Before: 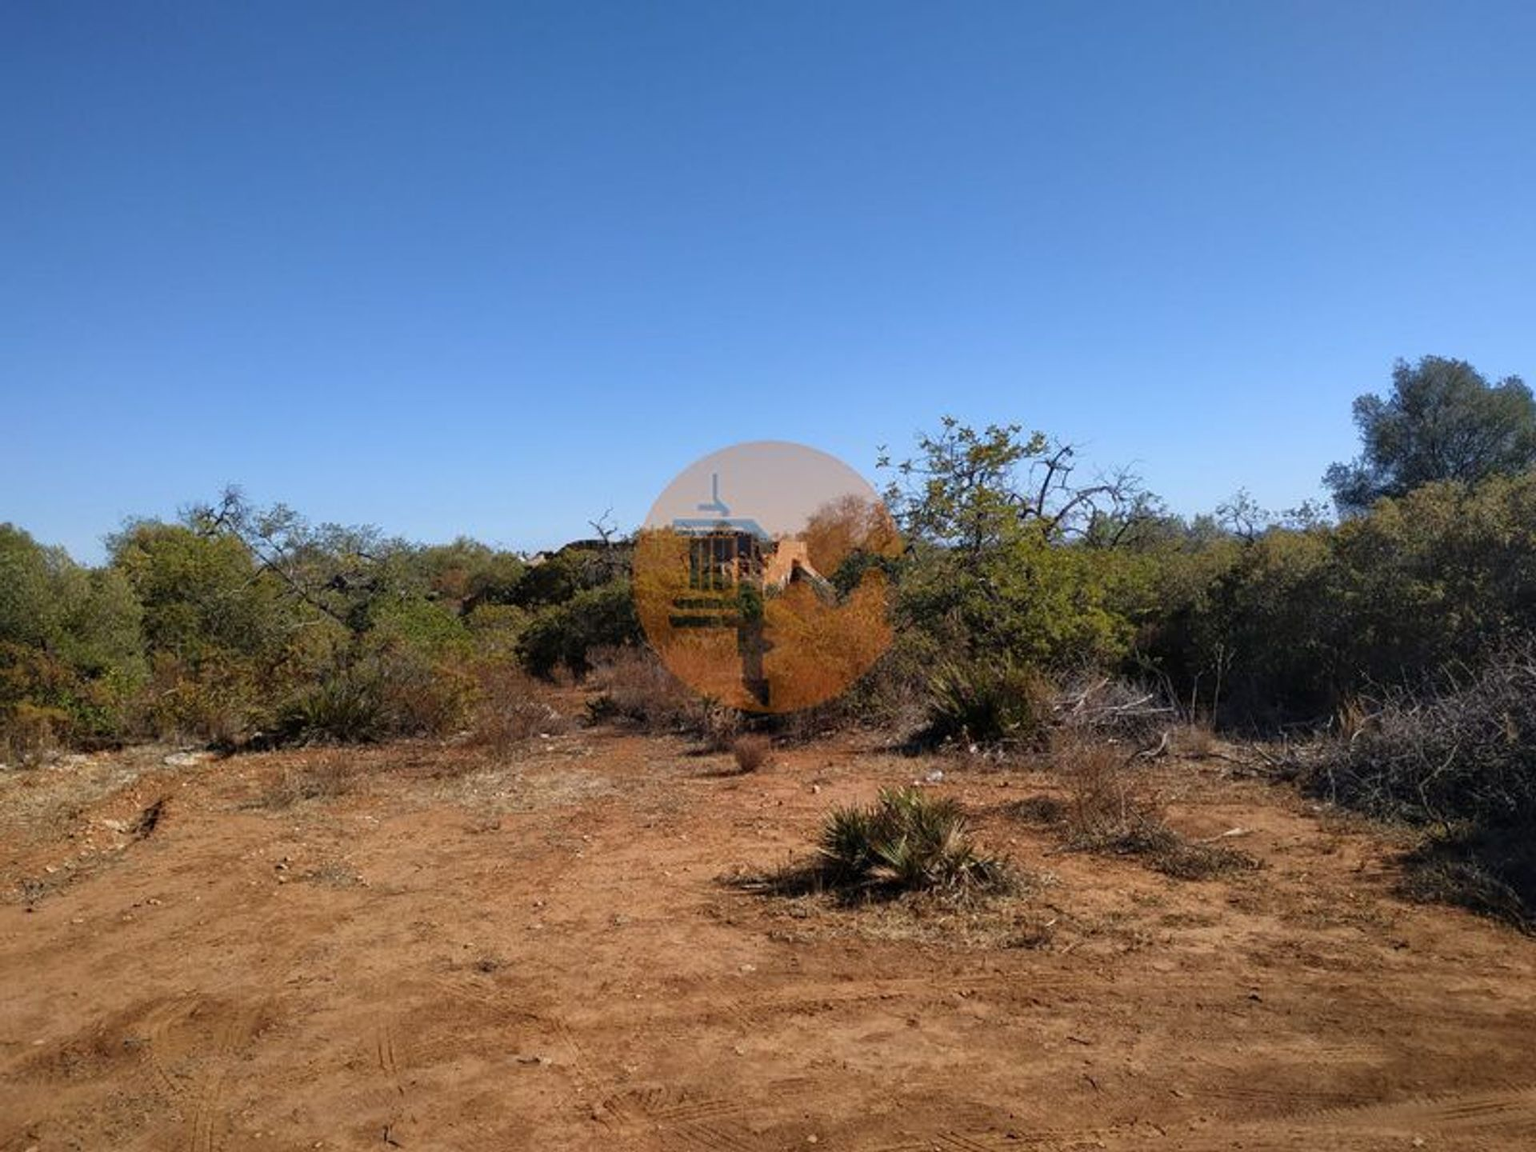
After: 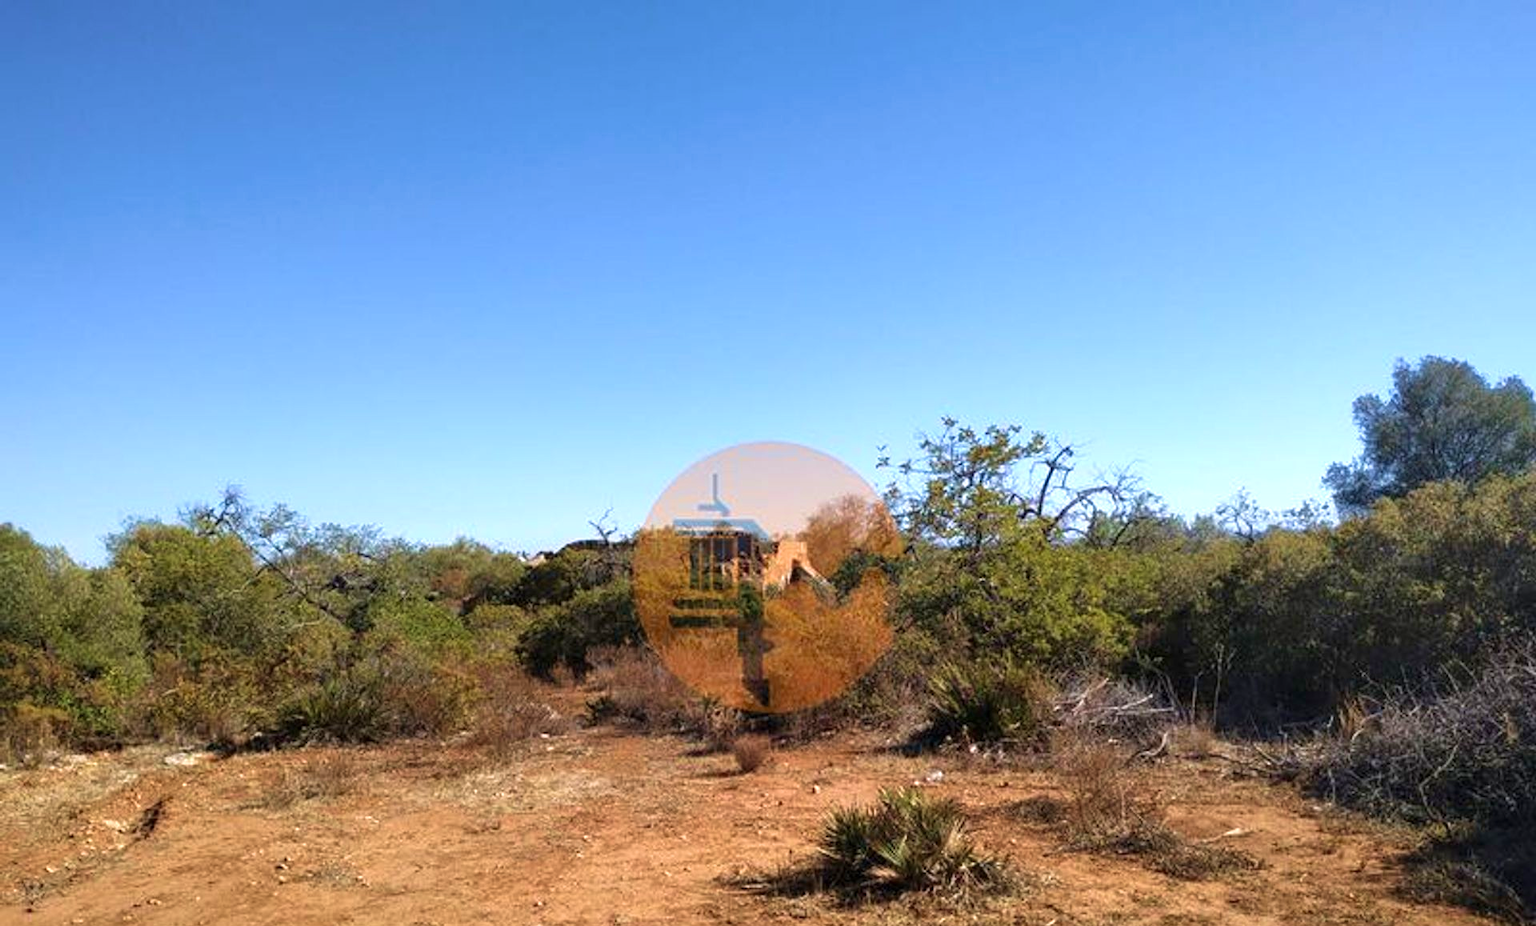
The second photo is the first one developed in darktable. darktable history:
velvia: on, module defaults
exposure: exposure 0.654 EV, compensate exposure bias true, compensate highlight preservation false
crop: bottom 19.556%
